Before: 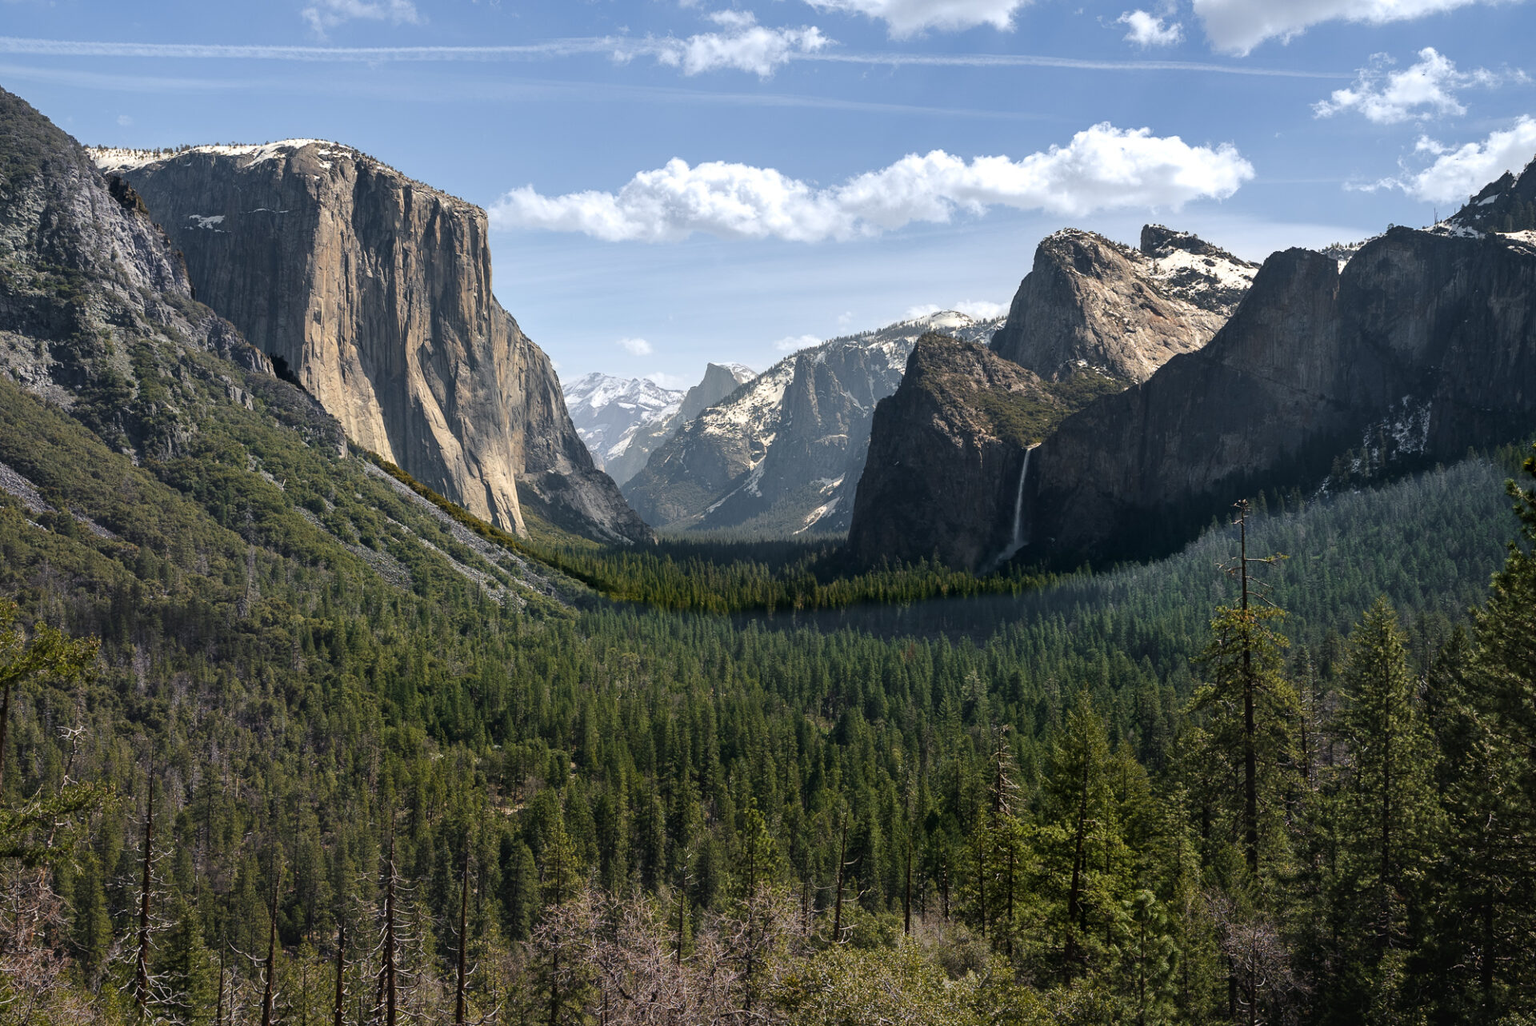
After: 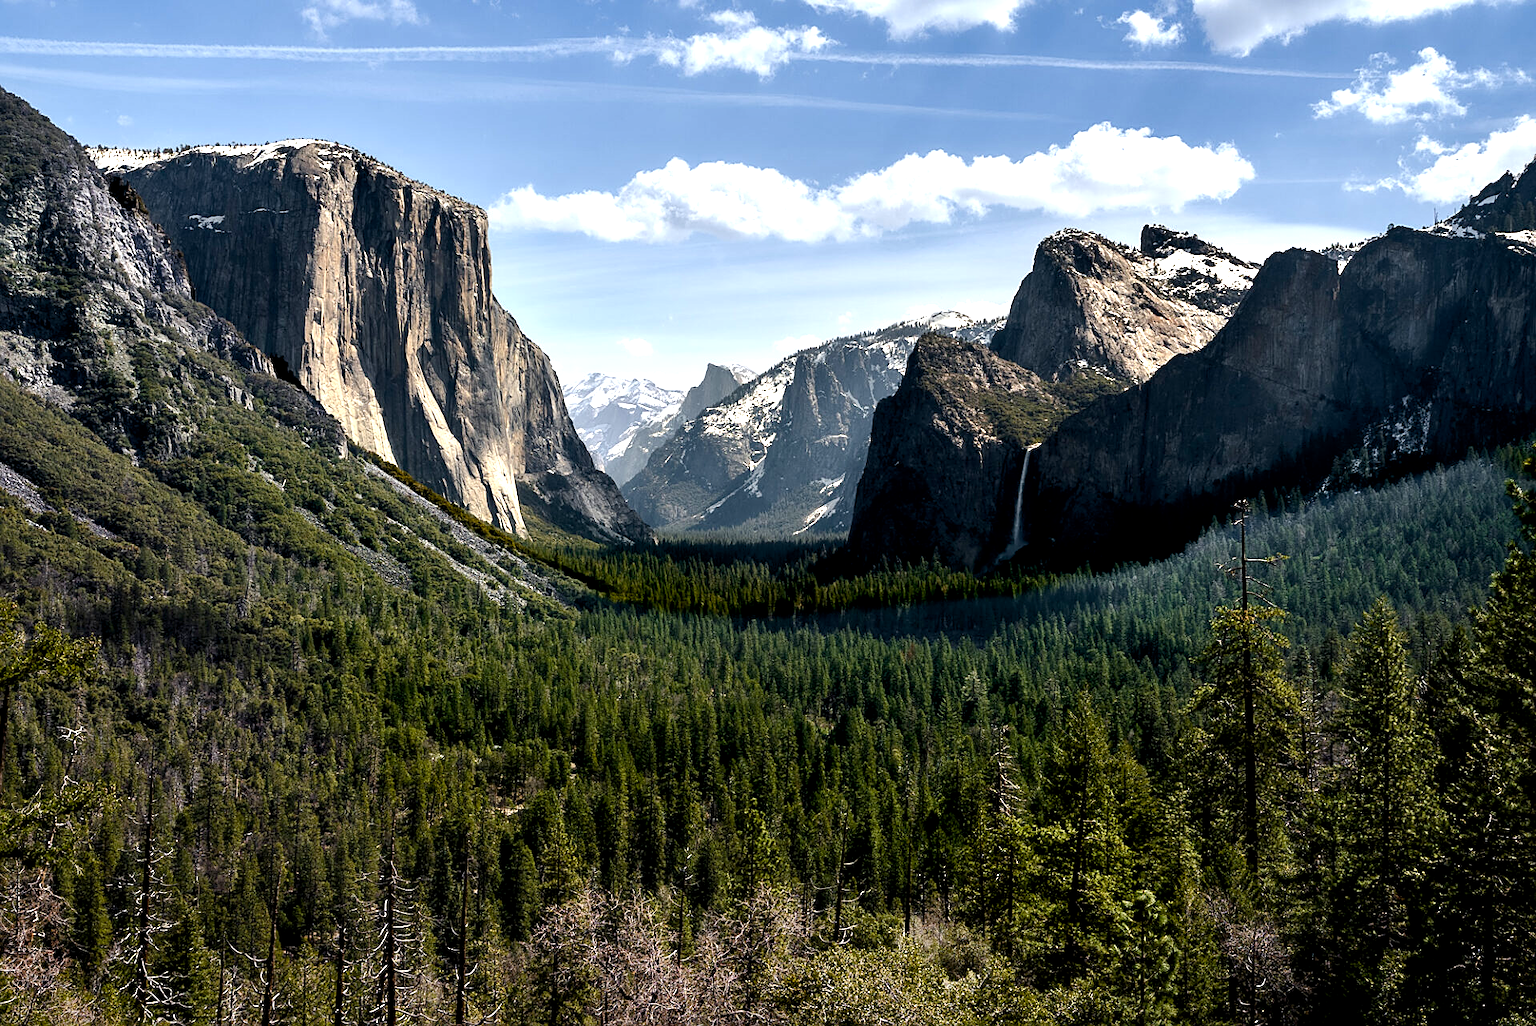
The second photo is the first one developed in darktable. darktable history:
color balance rgb: shadows lift › luminance -20%, power › hue 72.24°, highlights gain › luminance 15%, global offset › hue 171.6°, perceptual saturation grading › highlights -15%, perceptual saturation grading › shadows 25%, global vibrance 30%, contrast 10%
sharpen: on, module defaults
exposure: black level correction 0.009, exposure 0.014 EV, compensate highlight preservation false
contrast equalizer: y [[0.536, 0.565, 0.581, 0.516, 0.52, 0.491], [0.5 ×6], [0.5 ×6], [0 ×6], [0 ×6]]
